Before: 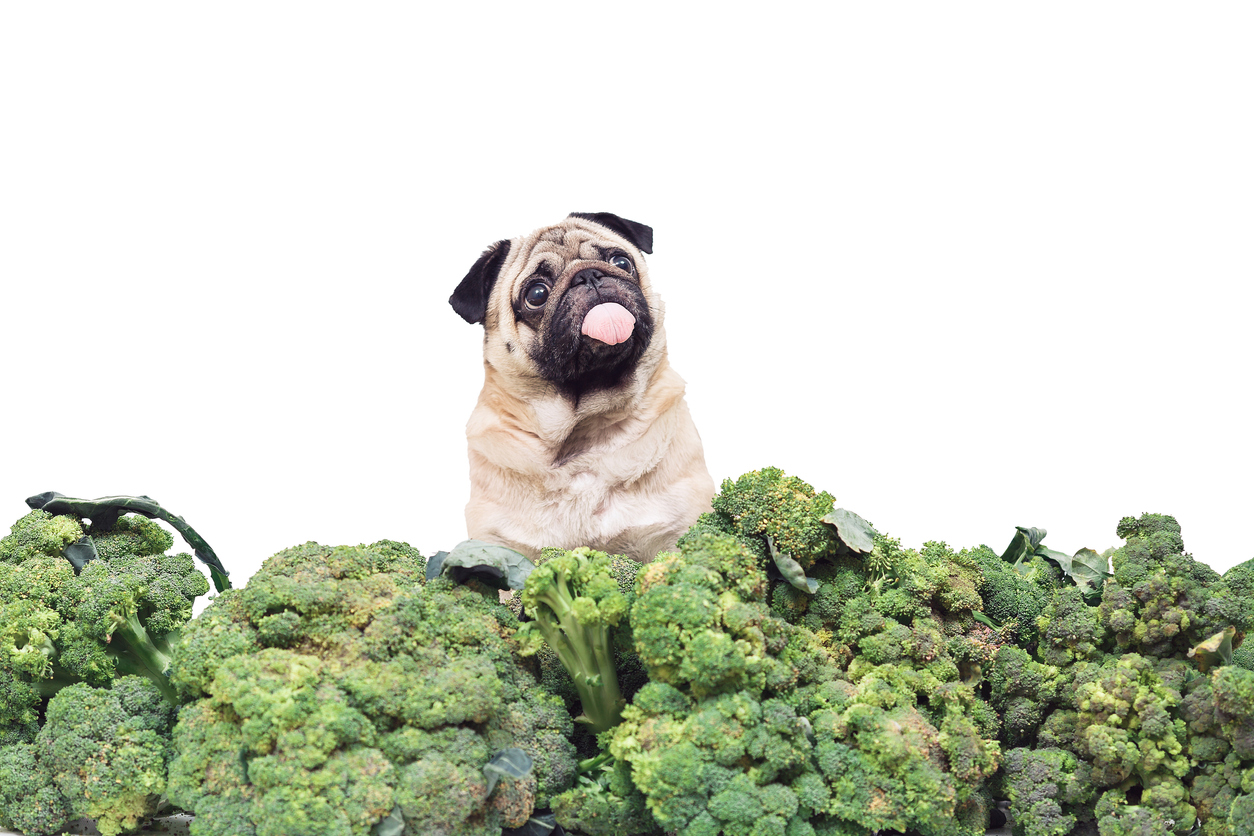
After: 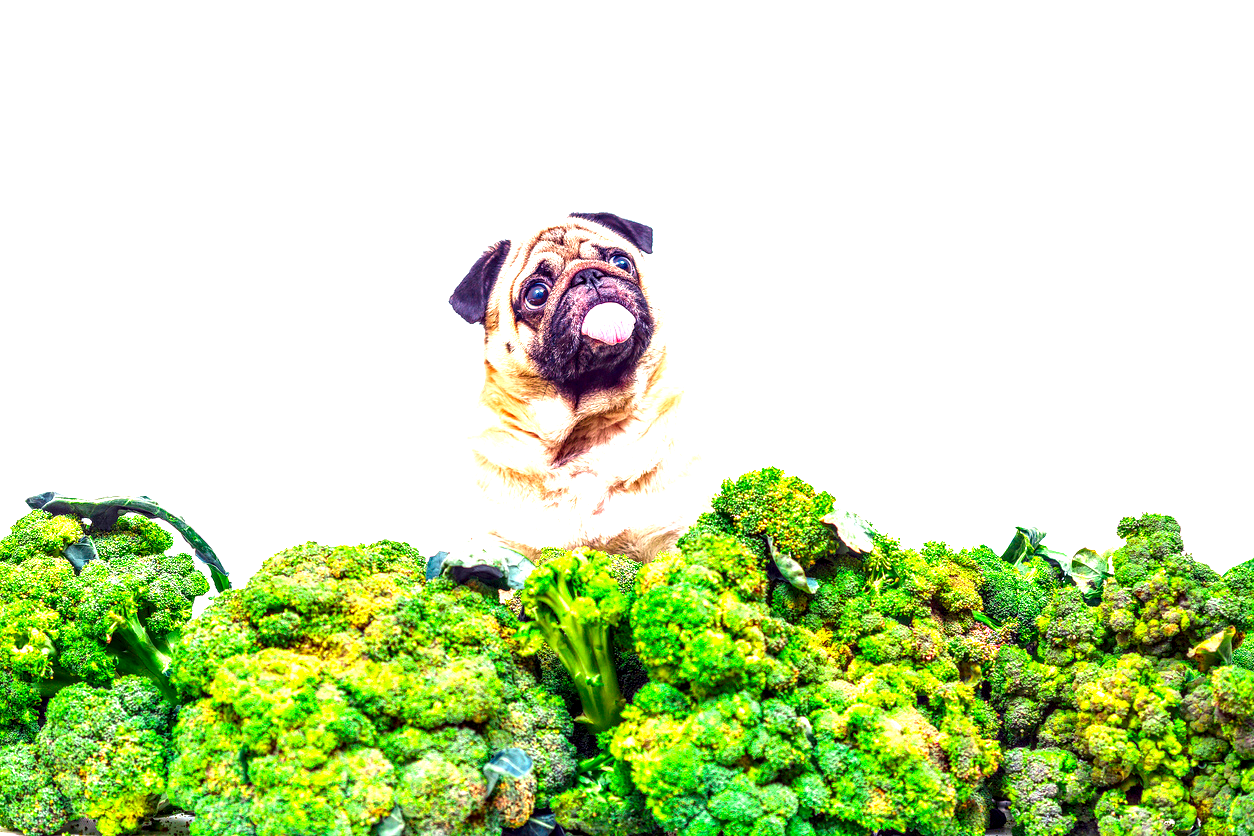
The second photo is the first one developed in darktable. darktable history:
local contrast: highlights 20%, detail 197%
exposure: black level correction 0.001, exposure 0.955 EV, compensate exposure bias true, compensate highlight preservation false
color correction: highlights a* 1.59, highlights b* -1.7, saturation 2.48
